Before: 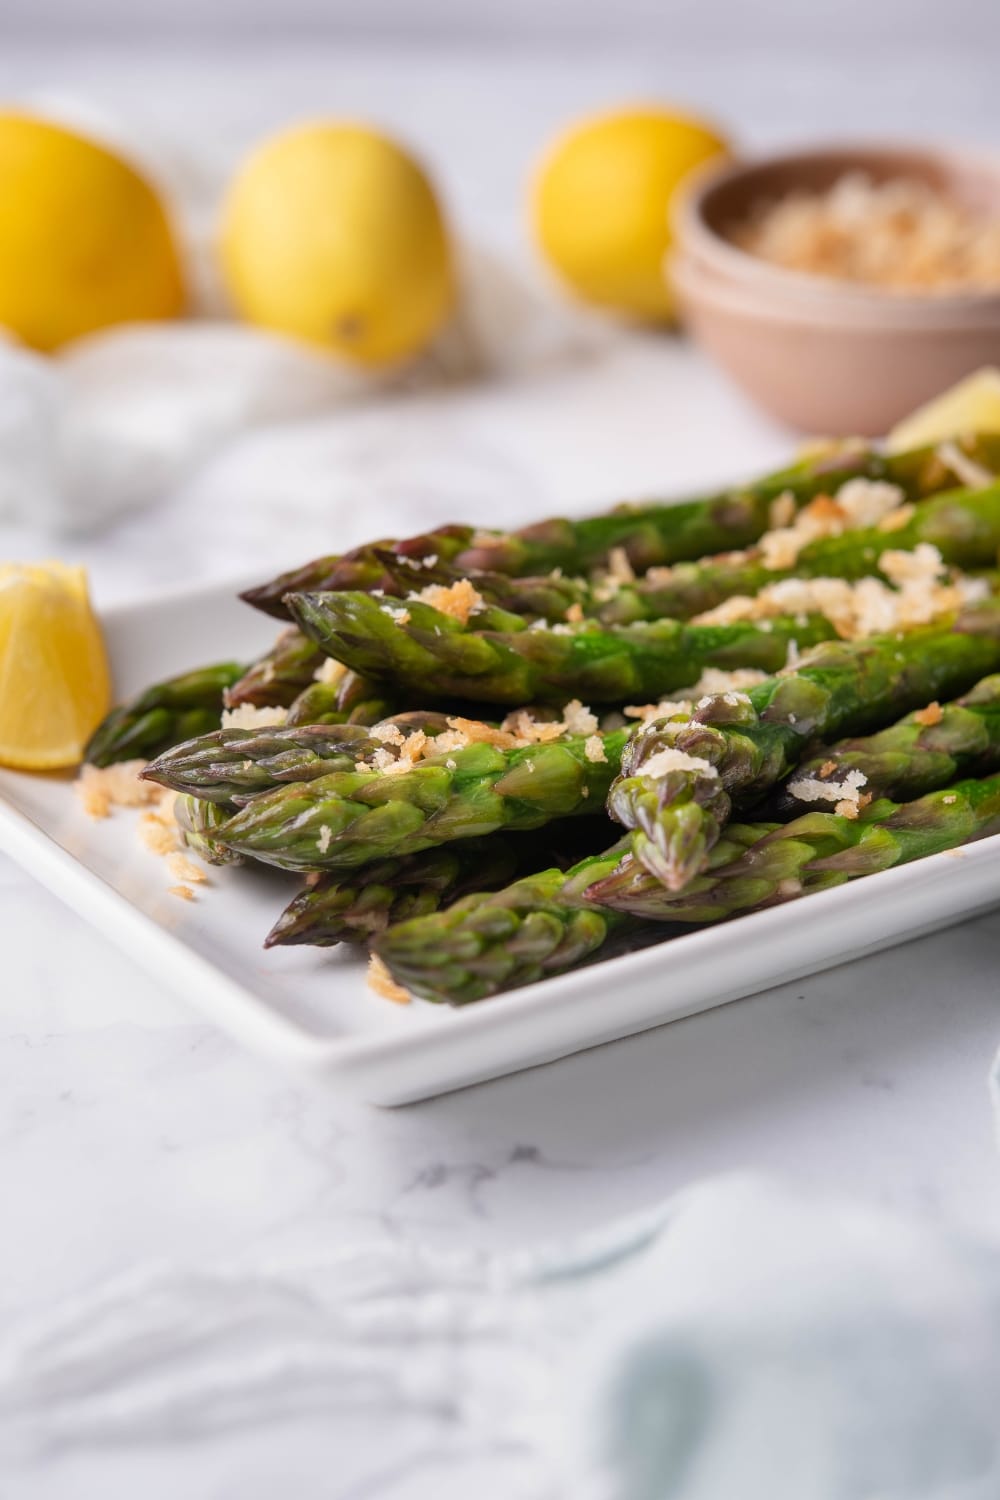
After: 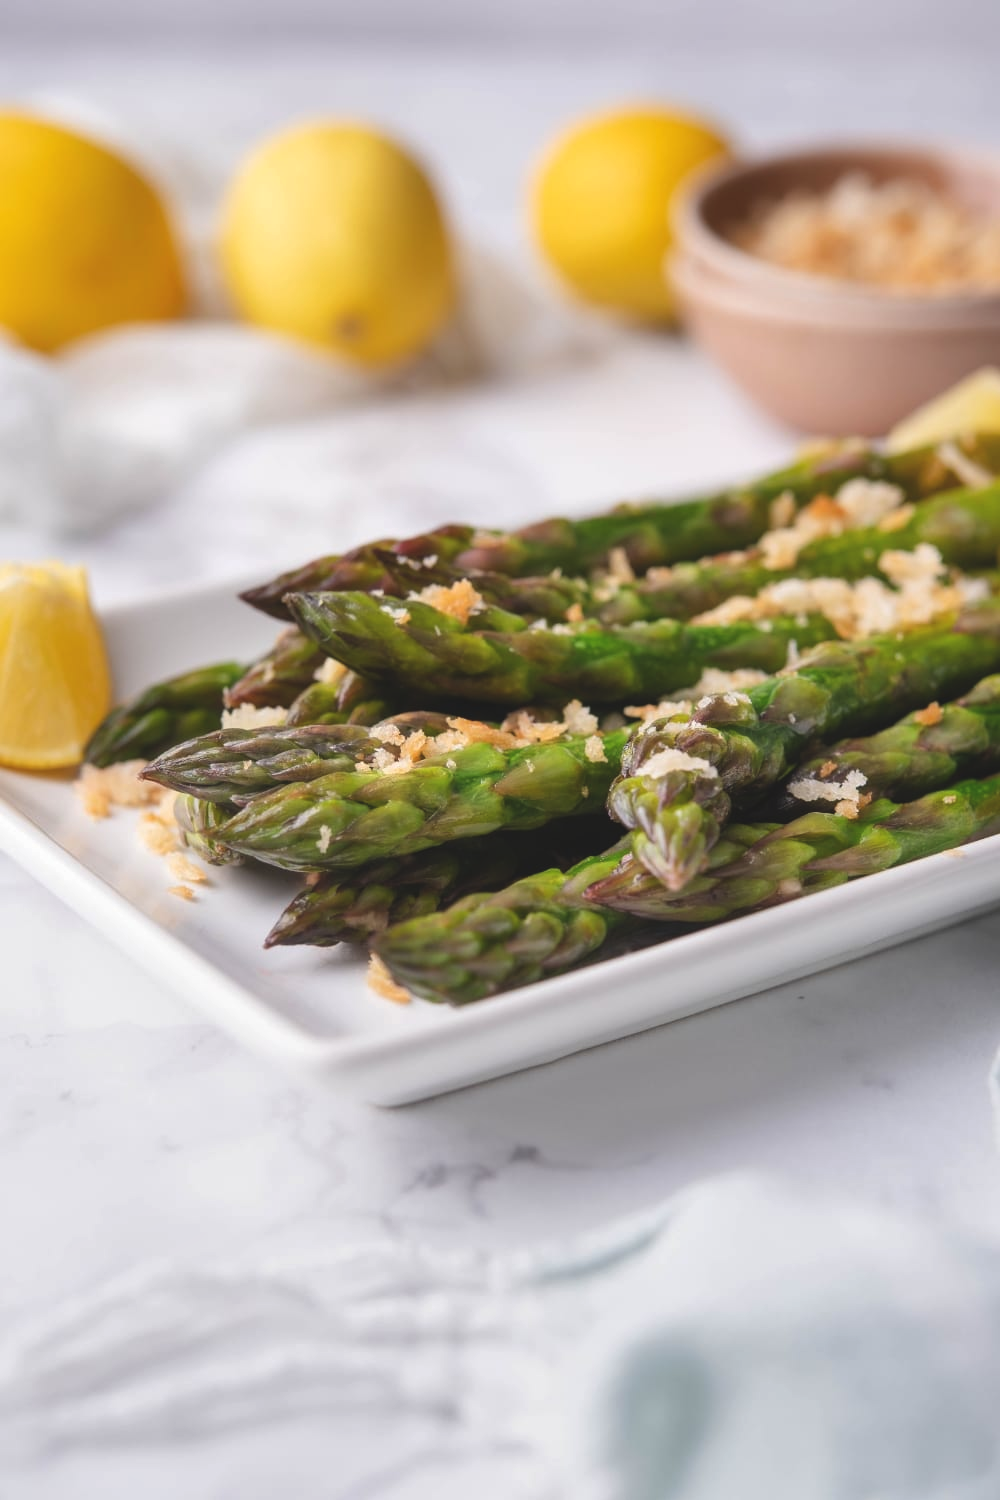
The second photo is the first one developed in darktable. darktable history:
exposure: black level correction -0.009, exposure 0.067 EV, compensate highlight preservation false
shadows and highlights: shadows 25.94, highlights -25.69
